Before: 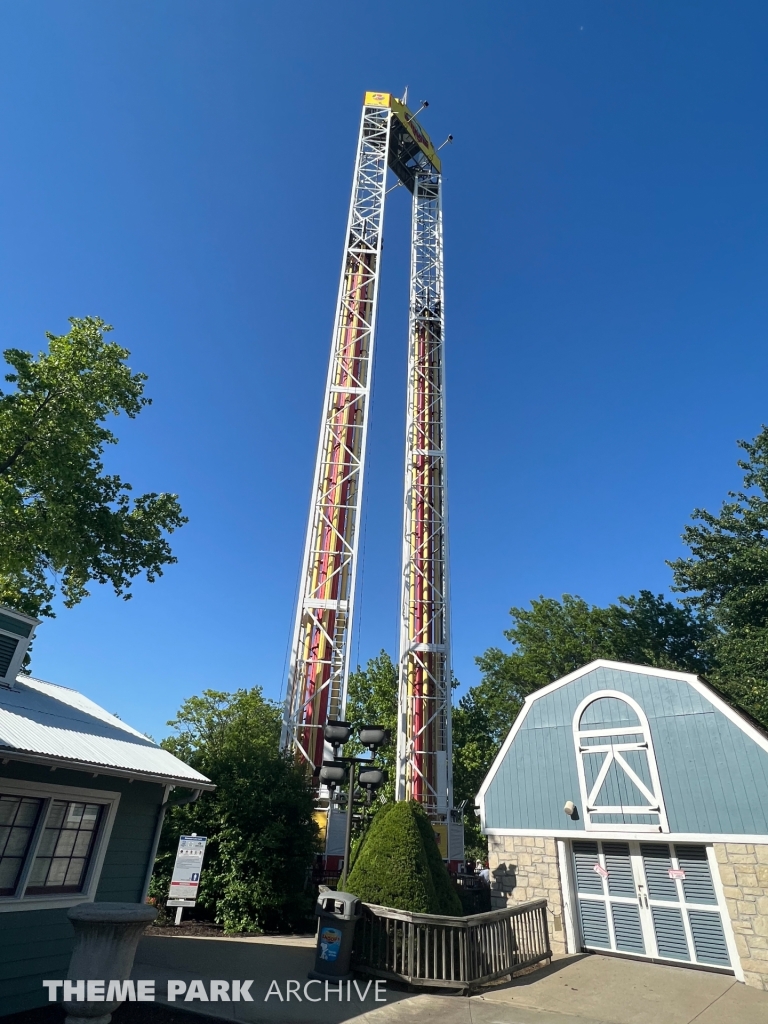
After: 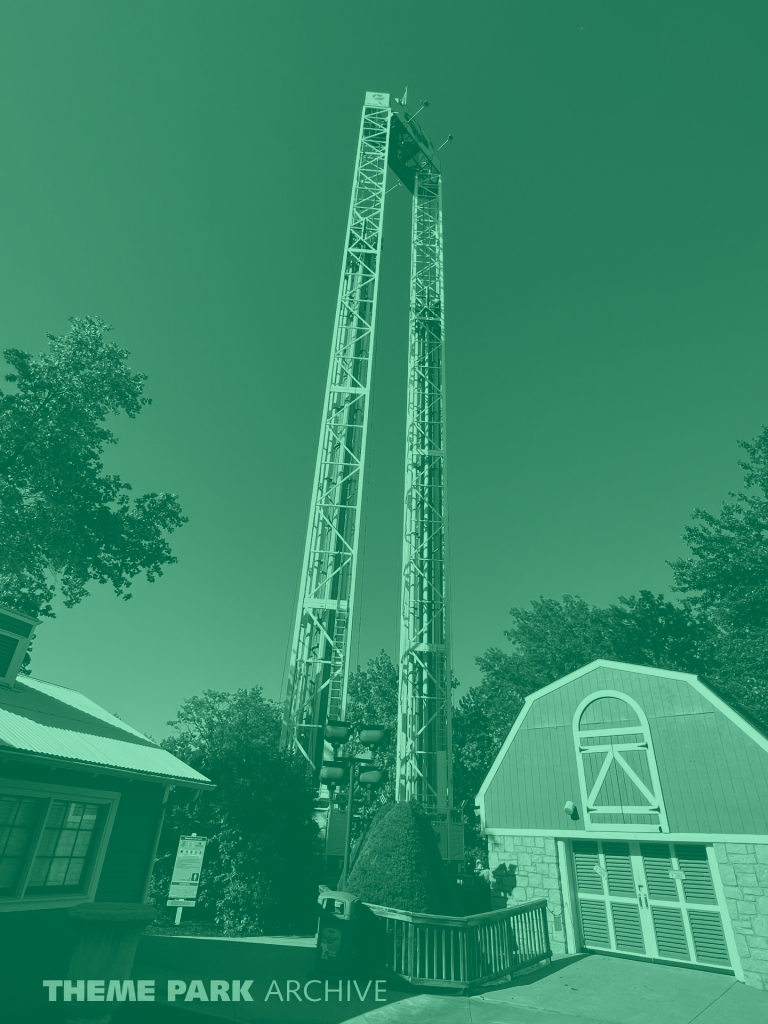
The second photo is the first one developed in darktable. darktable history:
contrast brightness saturation: contrast 0.13, brightness -0.24, saturation 0.14
colorize: hue 147.6°, saturation 65%, lightness 21.64%
